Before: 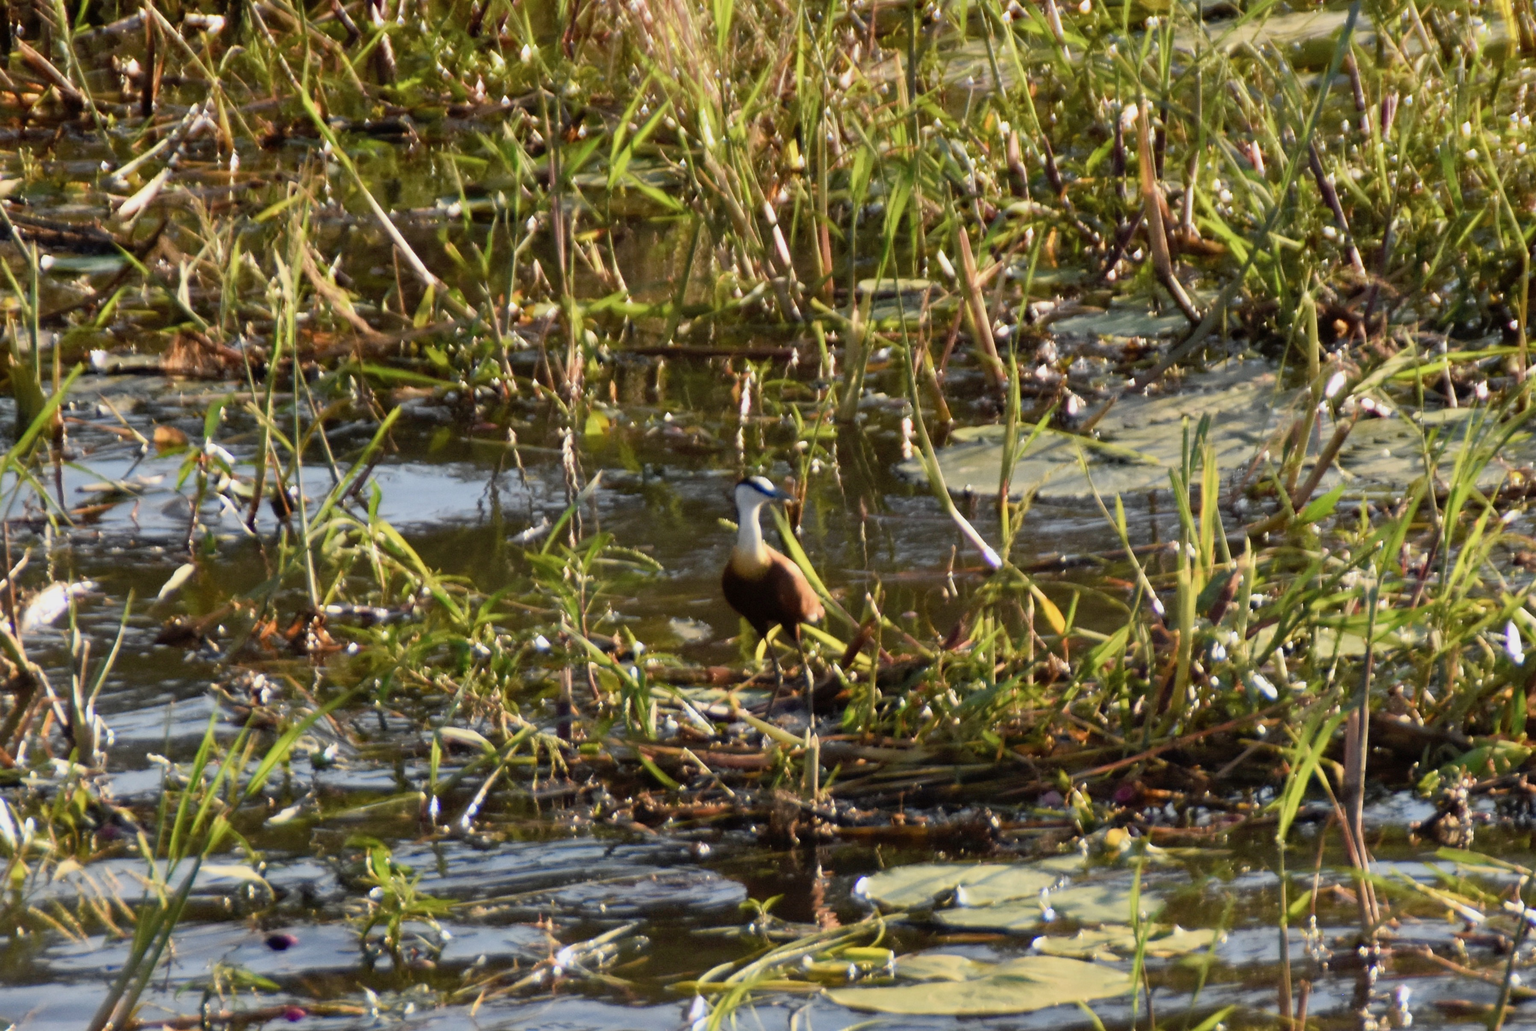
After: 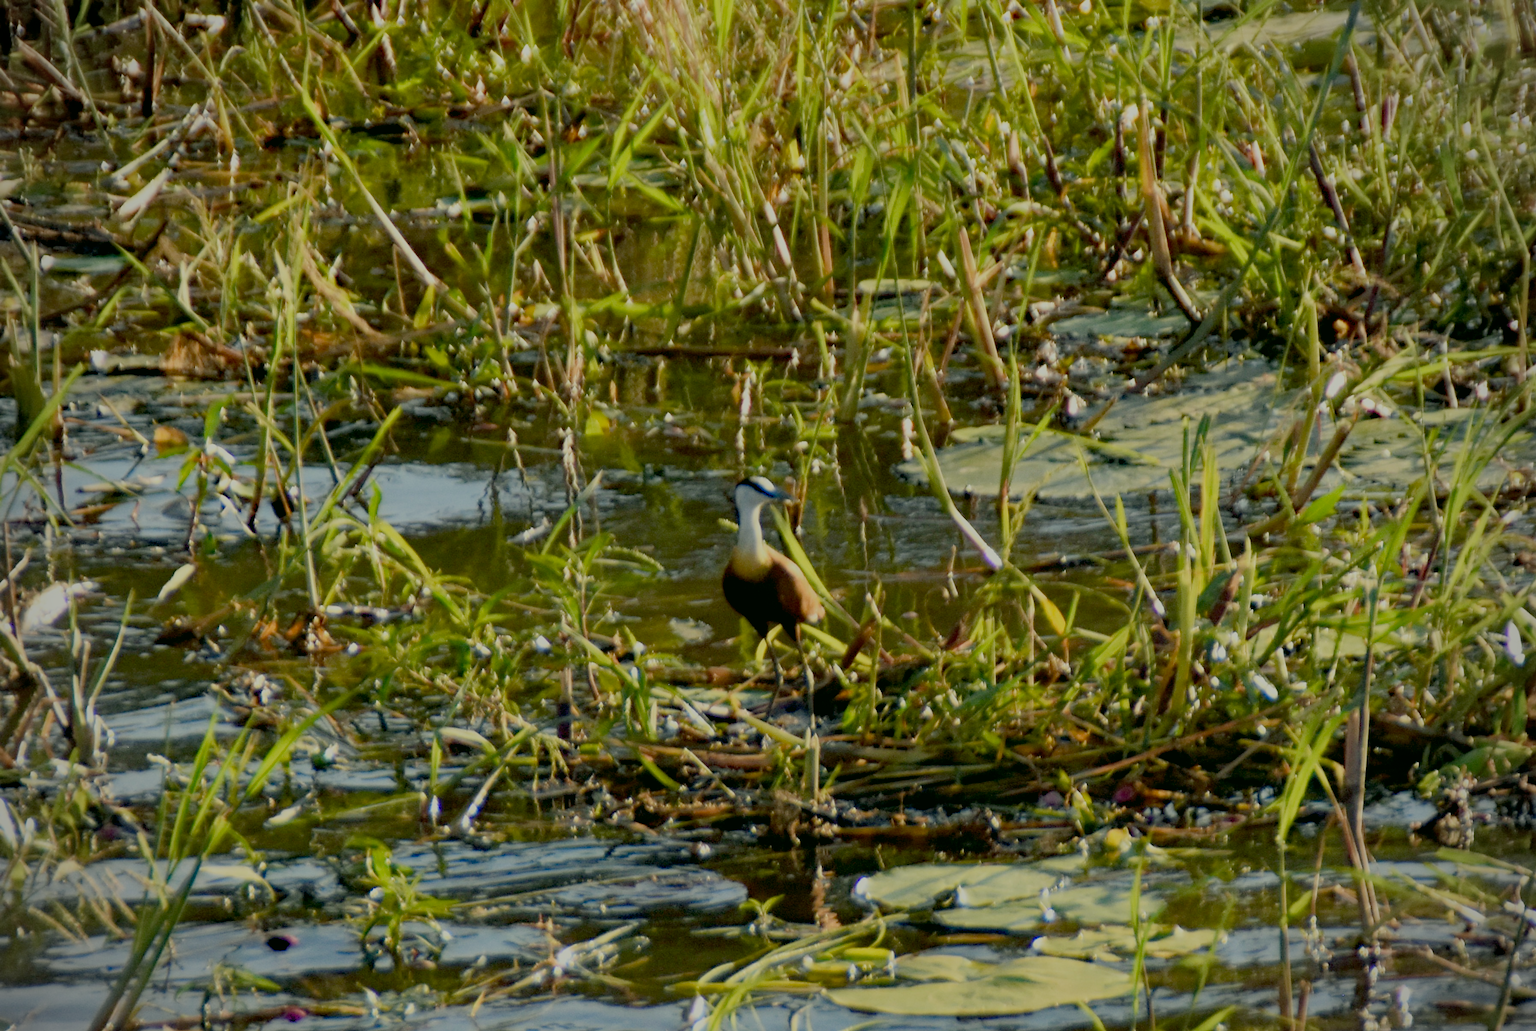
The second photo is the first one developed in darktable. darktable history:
filmic rgb: middle gray luminance 4.2%, black relative exposure -13.14 EV, white relative exposure 5.03 EV, target black luminance 0%, hardness 5.16, latitude 59.6%, contrast 0.766, highlights saturation mix 6.05%, shadows ↔ highlights balance 25.75%, preserve chrominance no, color science v5 (2021), iterations of high-quality reconstruction 0, contrast in shadows safe, contrast in highlights safe
vignetting: on, module defaults
haze removal: strength 0.291, distance 0.254, compatibility mode true, adaptive false
color correction: highlights a* -0.485, highlights b* 9.38, shadows a* -8.99, shadows b* 1.52
